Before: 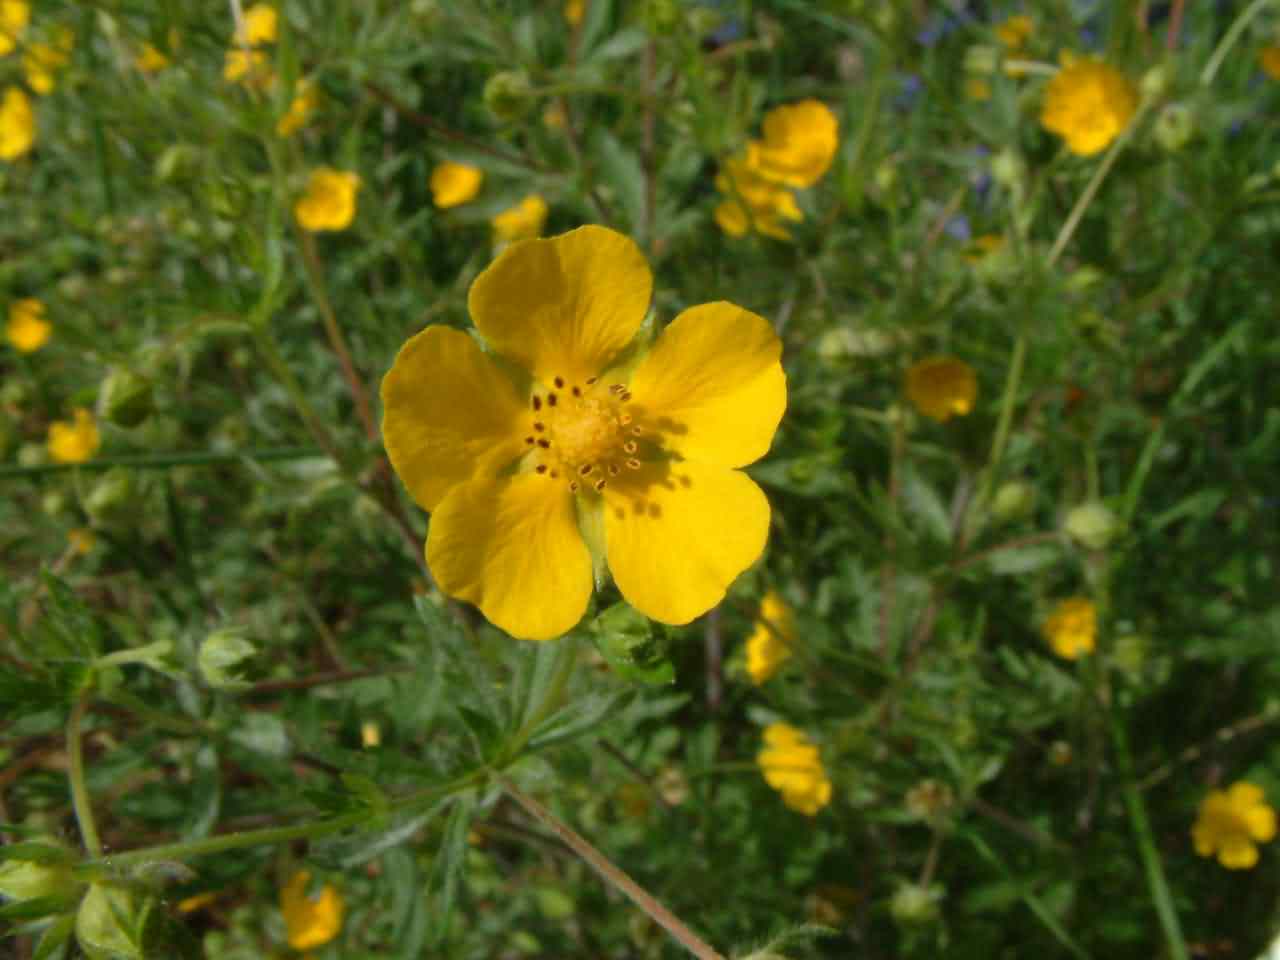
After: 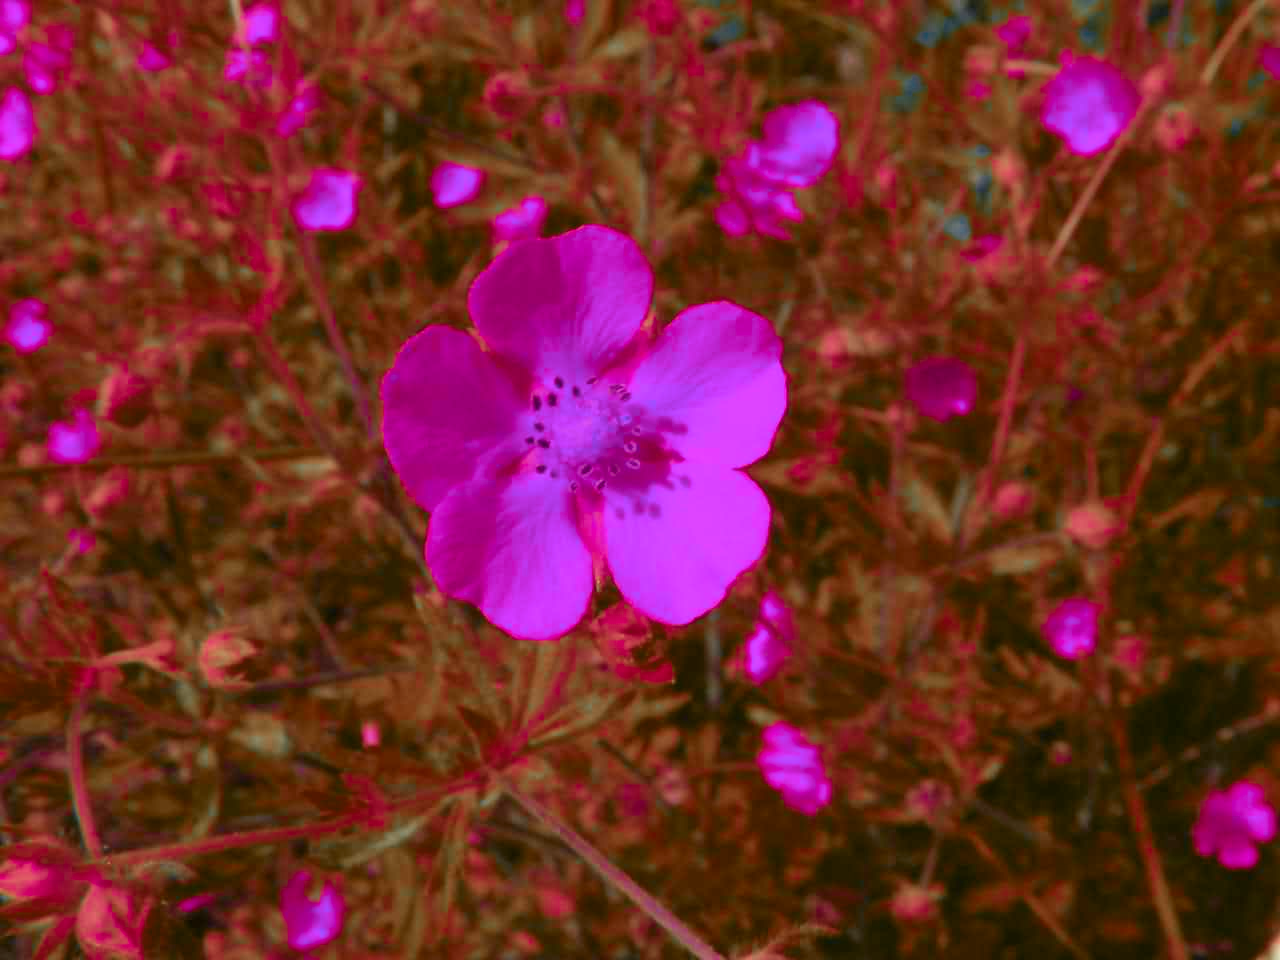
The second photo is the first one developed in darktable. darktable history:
tone equalizer: -7 EV 0.18 EV, -6 EV 0.12 EV, -5 EV 0.08 EV, -4 EV 0.04 EV, -2 EV -0.02 EV, -1 EV -0.04 EV, +0 EV -0.06 EV, luminance estimator HSV value / RGB max
color zones: curves: ch0 [(0.826, 0.353)]; ch1 [(0.242, 0.647) (0.889, 0.342)]; ch2 [(0.246, 0.089) (0.969, 0.068)]
